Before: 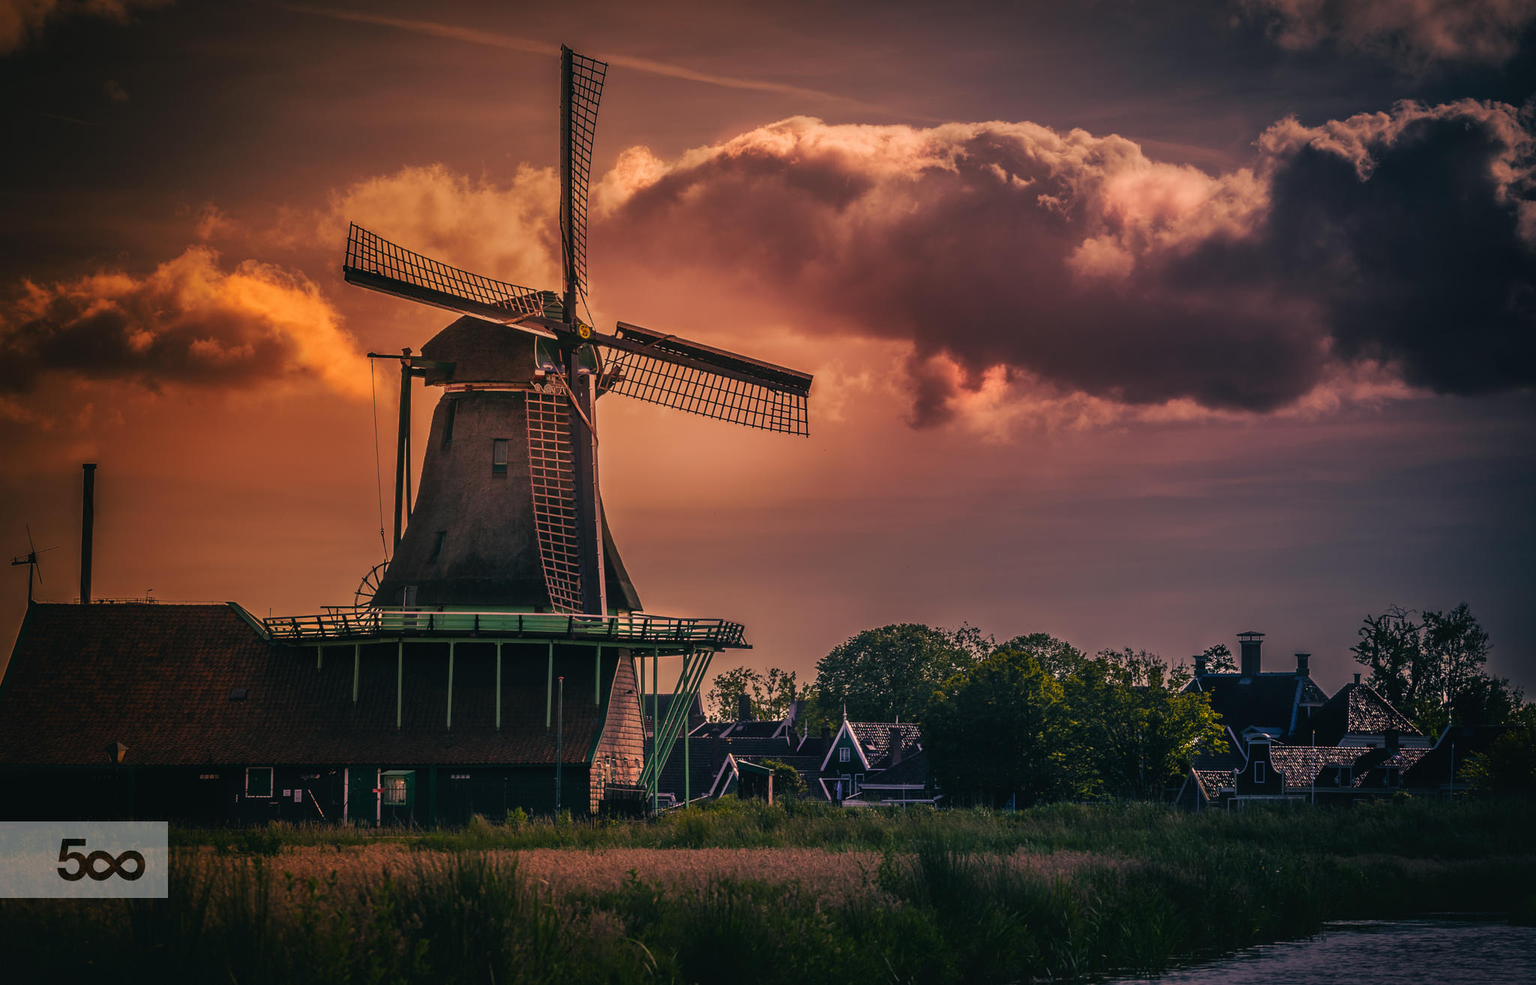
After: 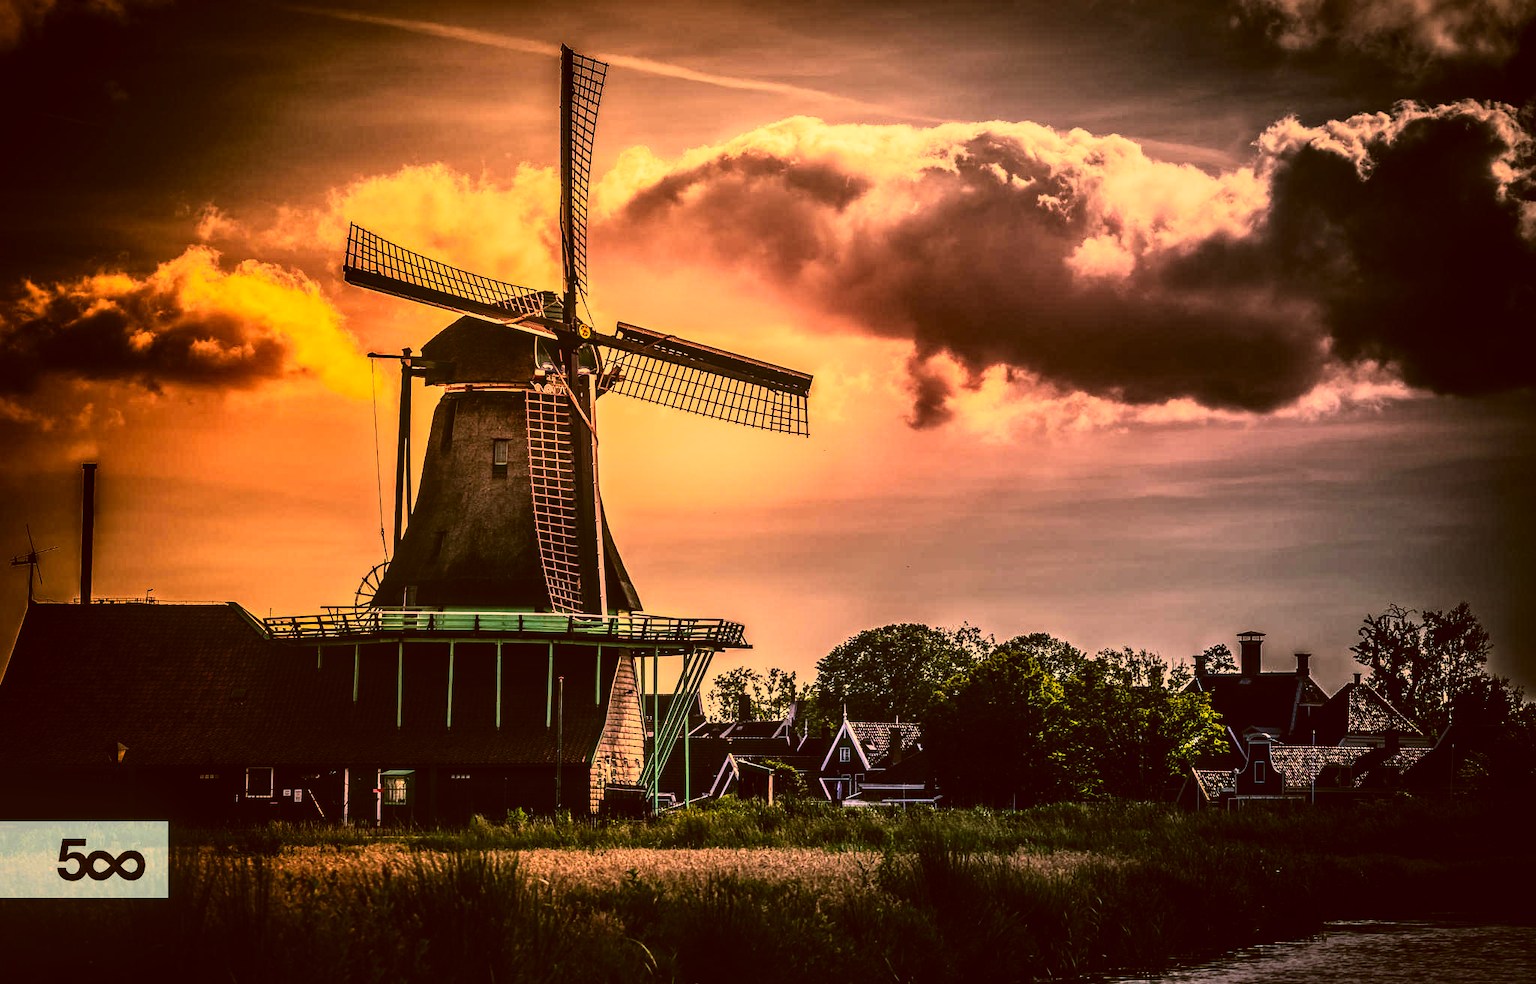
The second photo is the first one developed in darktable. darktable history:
contrast brightness saturation: contrast 0.2, brightness 0.16, saturation 0.22
local contrast: on, module defaults
color correction: highlights a* -5.94, highlights b* 9.48, shadows a* 10.12, shadows b* 23.94
rgb curve: curves: ch0 [(0, 0) (0.21, 0.15) (0.24, 0.21) (0.5, 0.75) (0.75, 0.96) (0.89, 0.99) (1, 1)]; ch1 [(0, 0.02) (0.21, 0.13) (0.25, 0.2) (0.5, 0.67) (0.75, 0.9) (0.89, 0.97) (1, 1)]; ch2 [(0, 0.02) (0.21, 0.13) (0.25, 0.2) (0.5, 0.67) (0.75, 0.9) (0.89, 0.97) (1, 1)], compensate middle gray true
